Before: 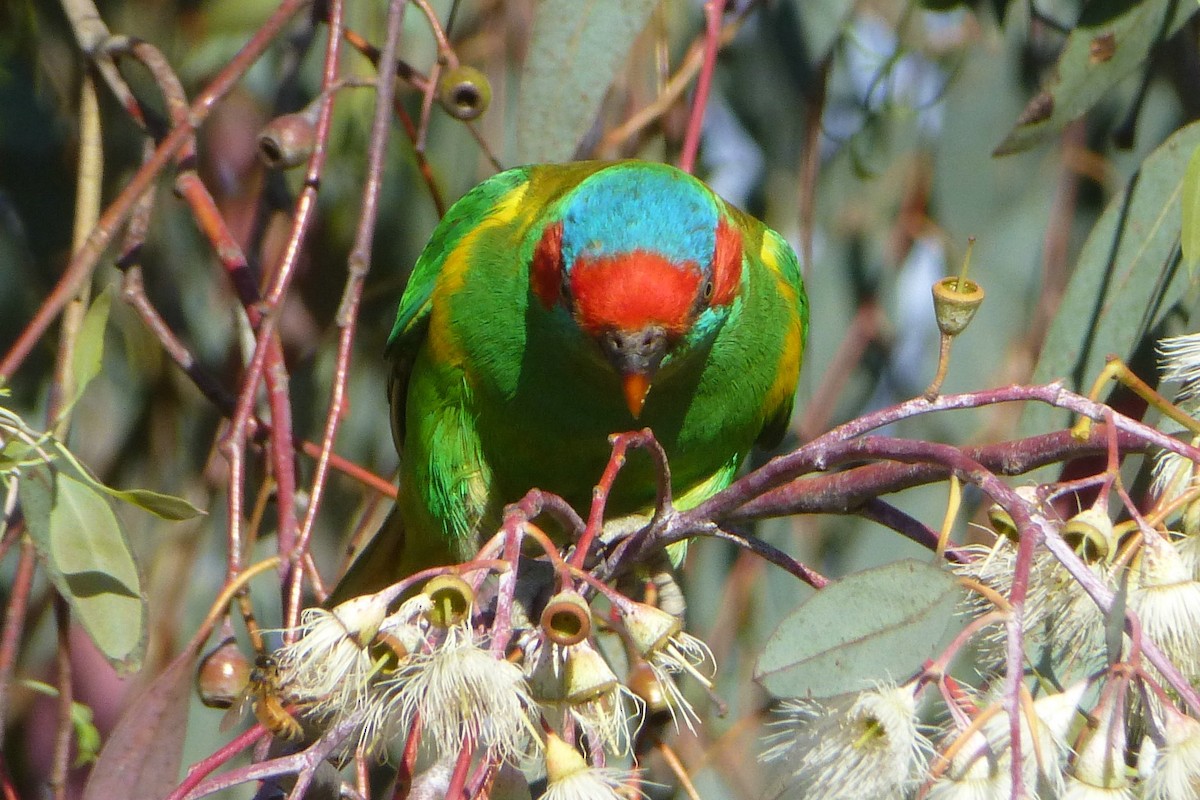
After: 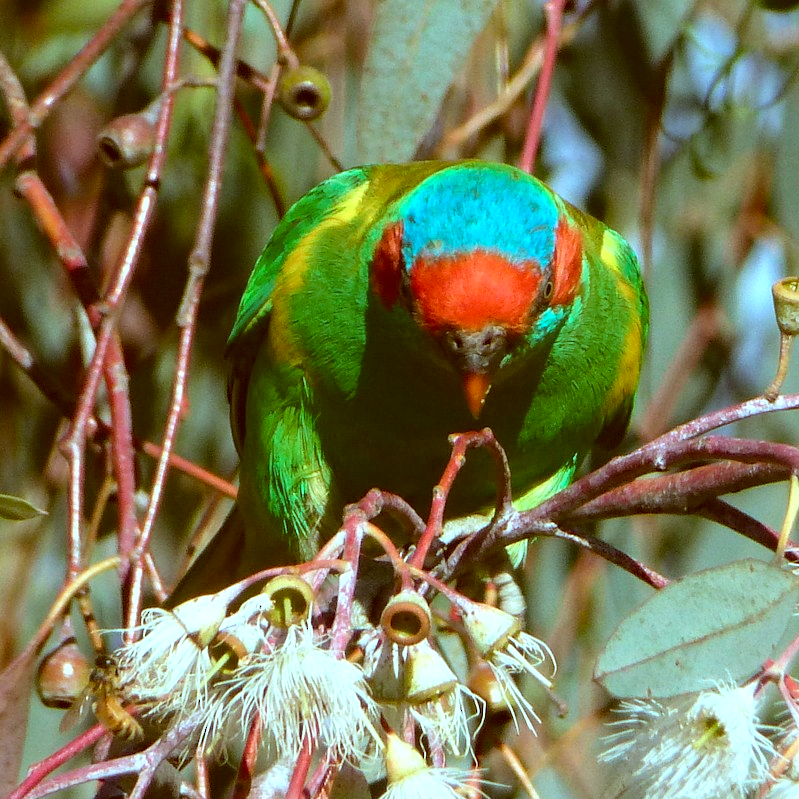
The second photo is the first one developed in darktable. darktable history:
crop and rotate: left 13.342%, right 19.991%
haze removal: compatibility mode true, adaptive false
tone equalizer: -8 EV -0.417 EV, -7 EV -0.389 EV, -6 EV -0.333 EV, -5 EV -0.222 EV, -3 EV 0.222 EV, -2 EV 0.333 EV, -1 EV 0.389 EV, +0 EV 0.417 EV, edges refinement/feathering 500, mask exposure compensation -1.57 EV, preserve details no
color correction: highlights a* -14.62, highlights b* -16.22, shadows a* 10.12, shadows b* 29.4
